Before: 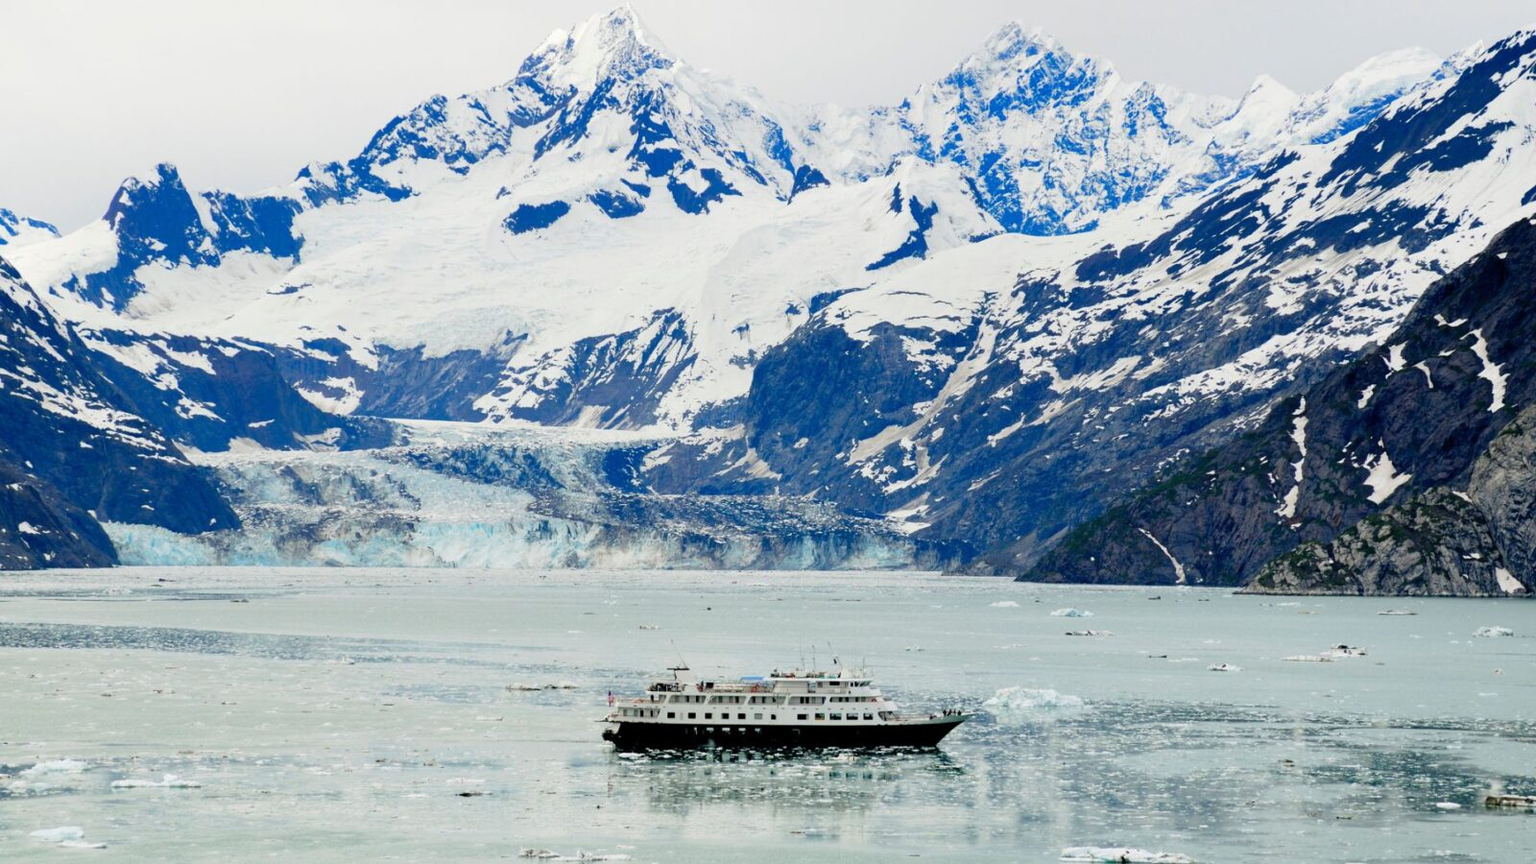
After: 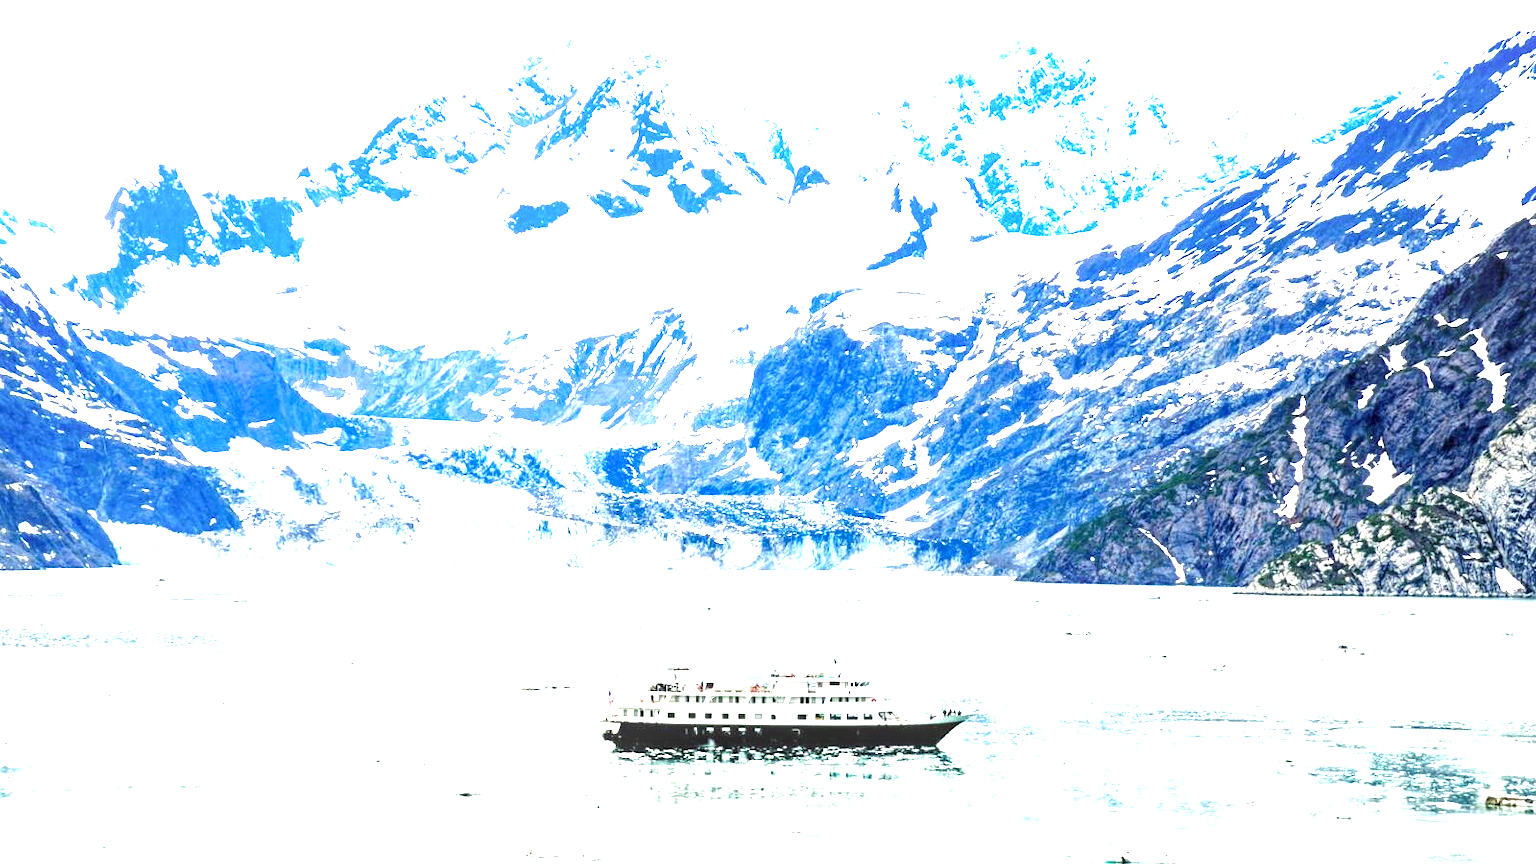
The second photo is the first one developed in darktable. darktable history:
exposure: black level correction 0, exposure 2.138 EV, compensate exposure bias true, compensate highlight preservation false
local contrast: detail 150%
